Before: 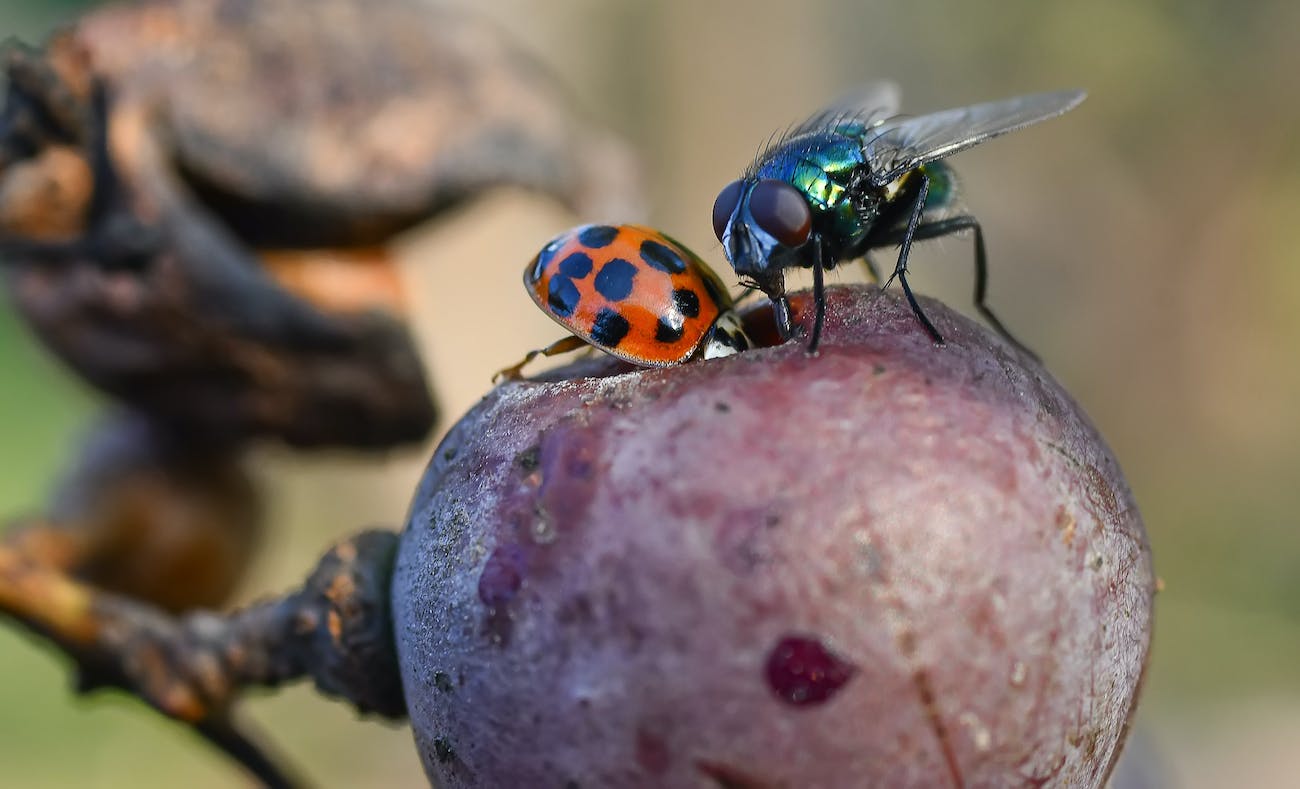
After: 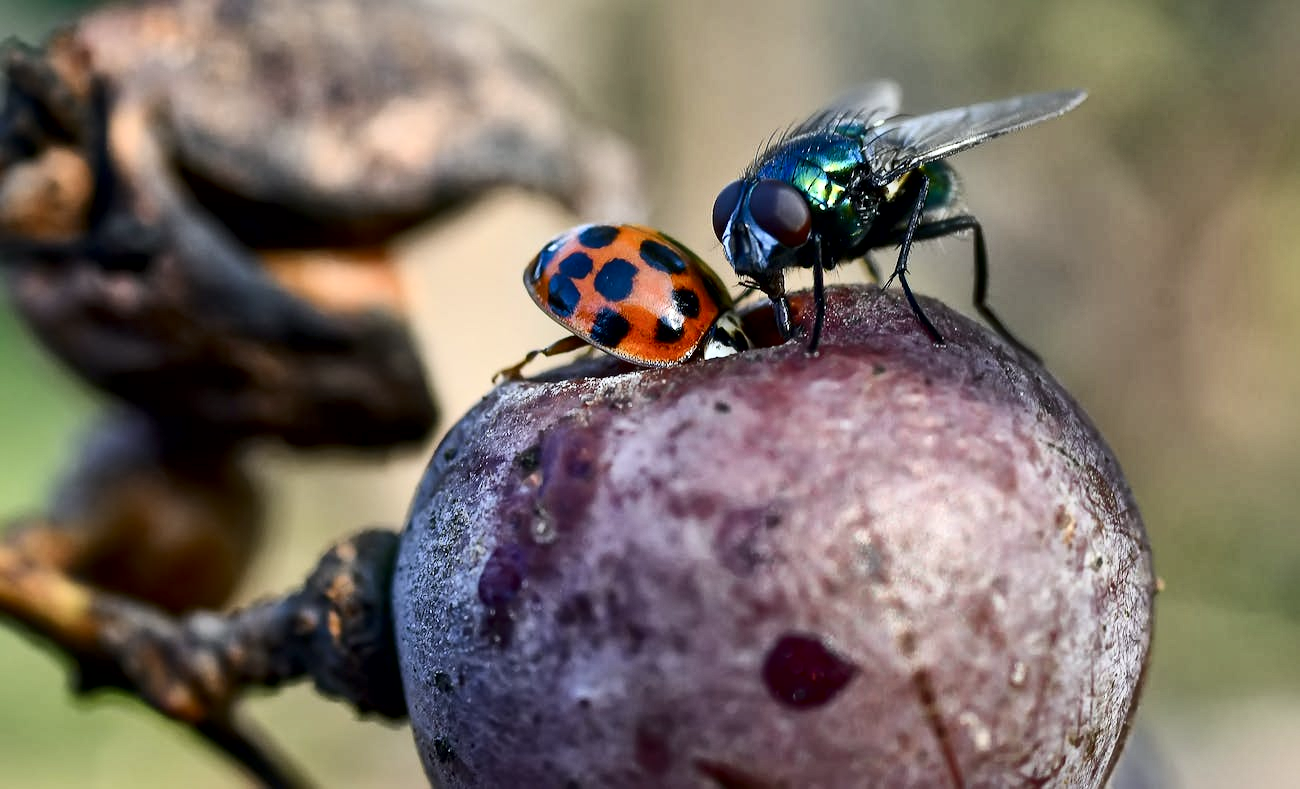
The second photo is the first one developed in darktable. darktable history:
local contrast: mode bilateral grid, contrast 20, coarseness 50, detail 171%, midtone range 0.2
white balance: red 0.982, blue 1.018
contrast brightness saturation: contrast 0.22
